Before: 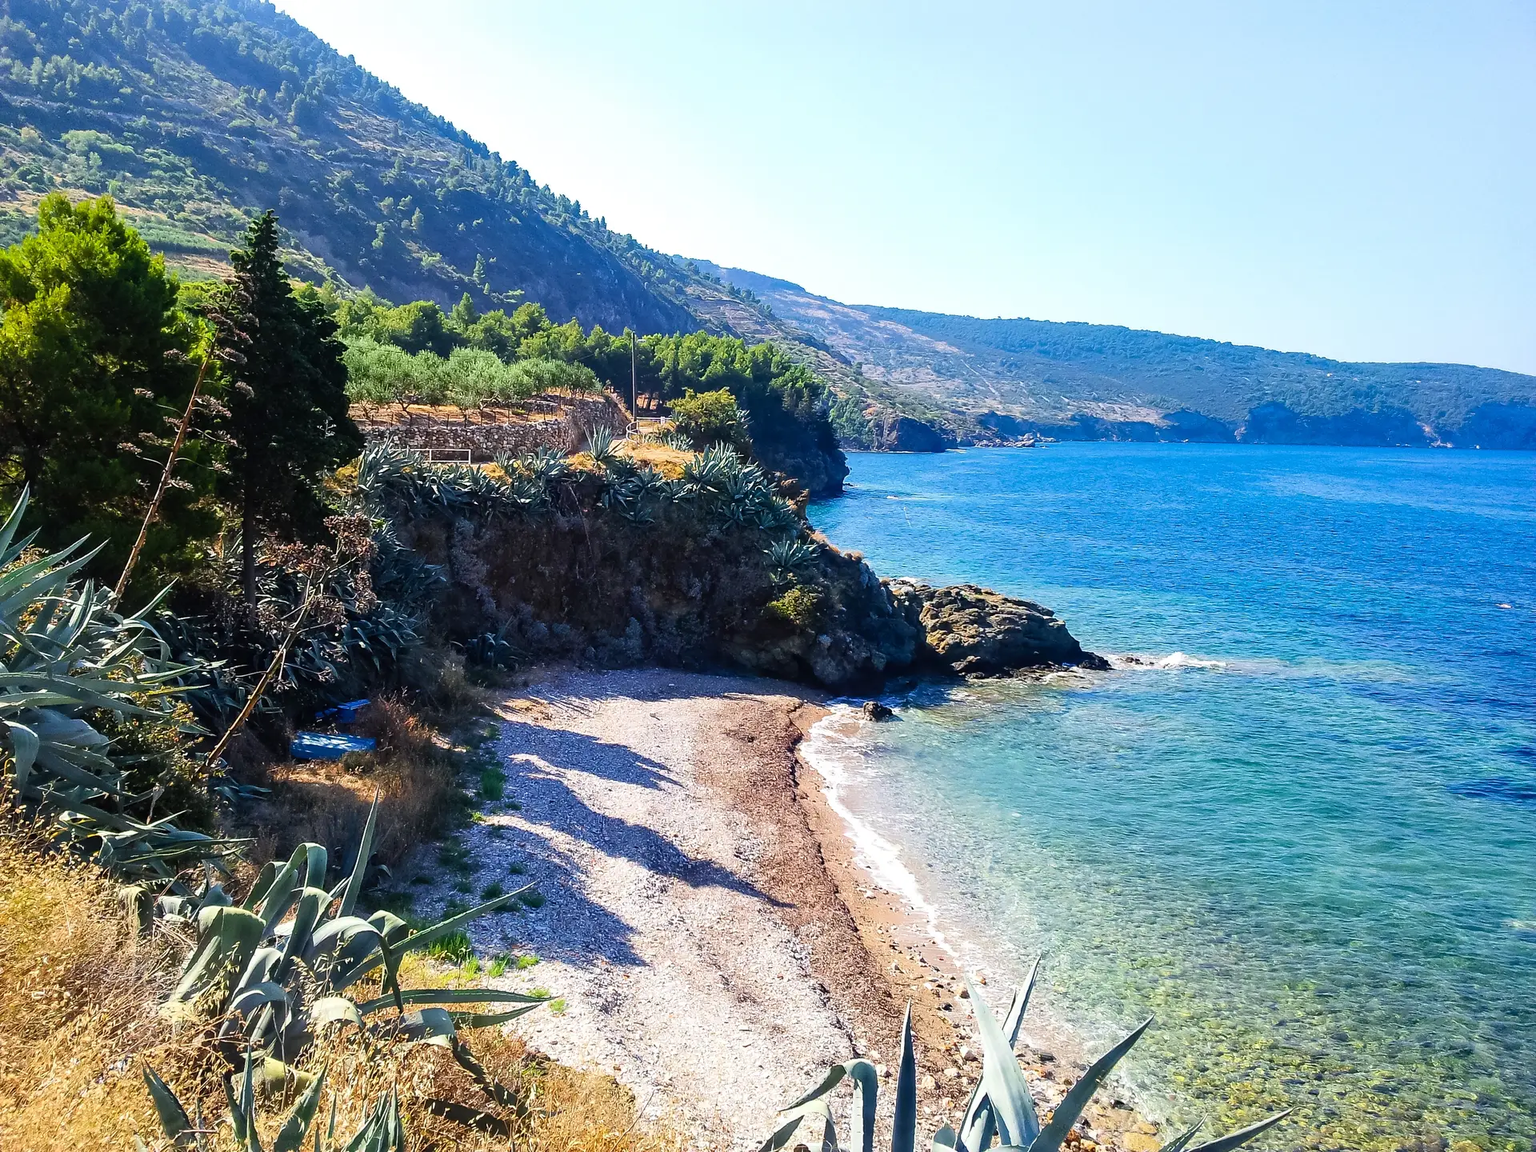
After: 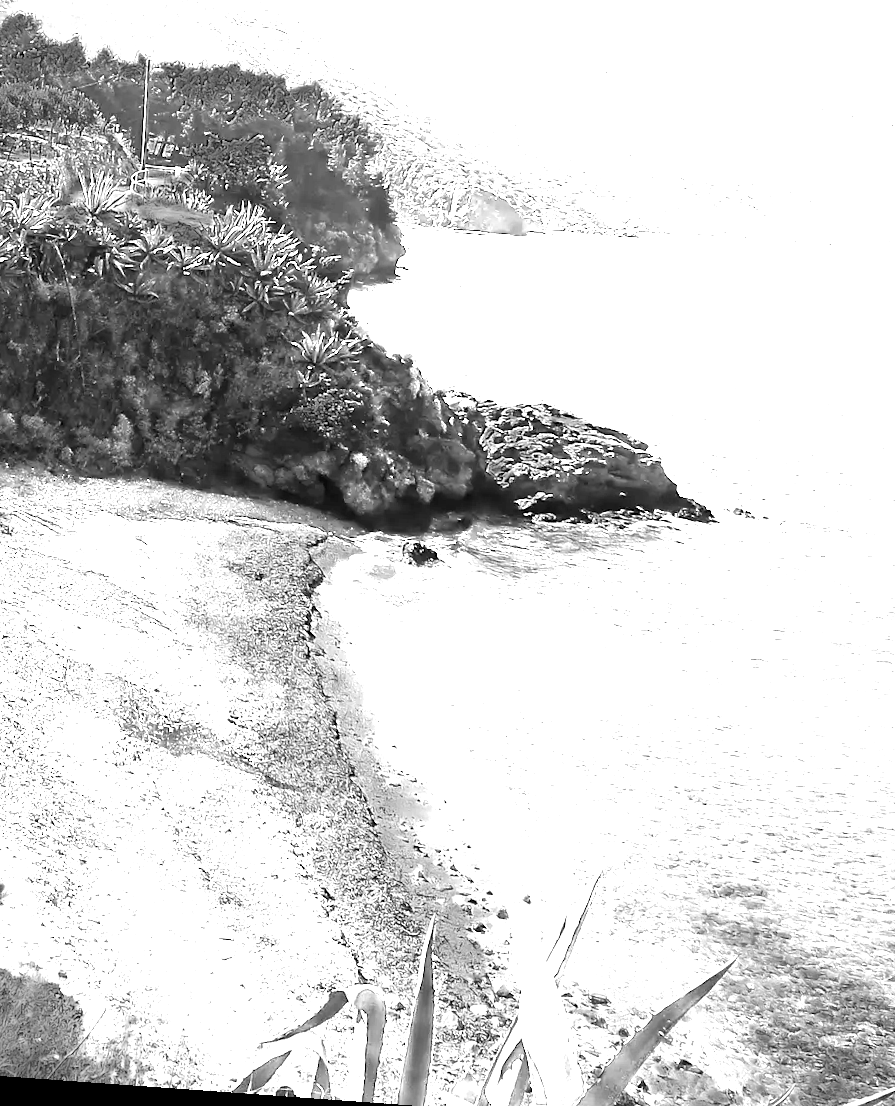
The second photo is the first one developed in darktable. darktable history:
exposure: black level correction 0.001, exposure 1.84 EV, compensate highlight preservation false
color zones: curves: ch0 [(0.287, 0.048) (0.493, 0.484) (0.737, 0.816)]; ch1 [(0, 0) (0.143, 0) (0.286, 0) (0.429, 0) (0.571, 0) (0.714, 0) (0.857, 0)]
crop: left 35.432%, top 26.233%, right 20.145%, bottom 3.432%
rotate and perspective: rotation 4.1°, automatic cropping off
